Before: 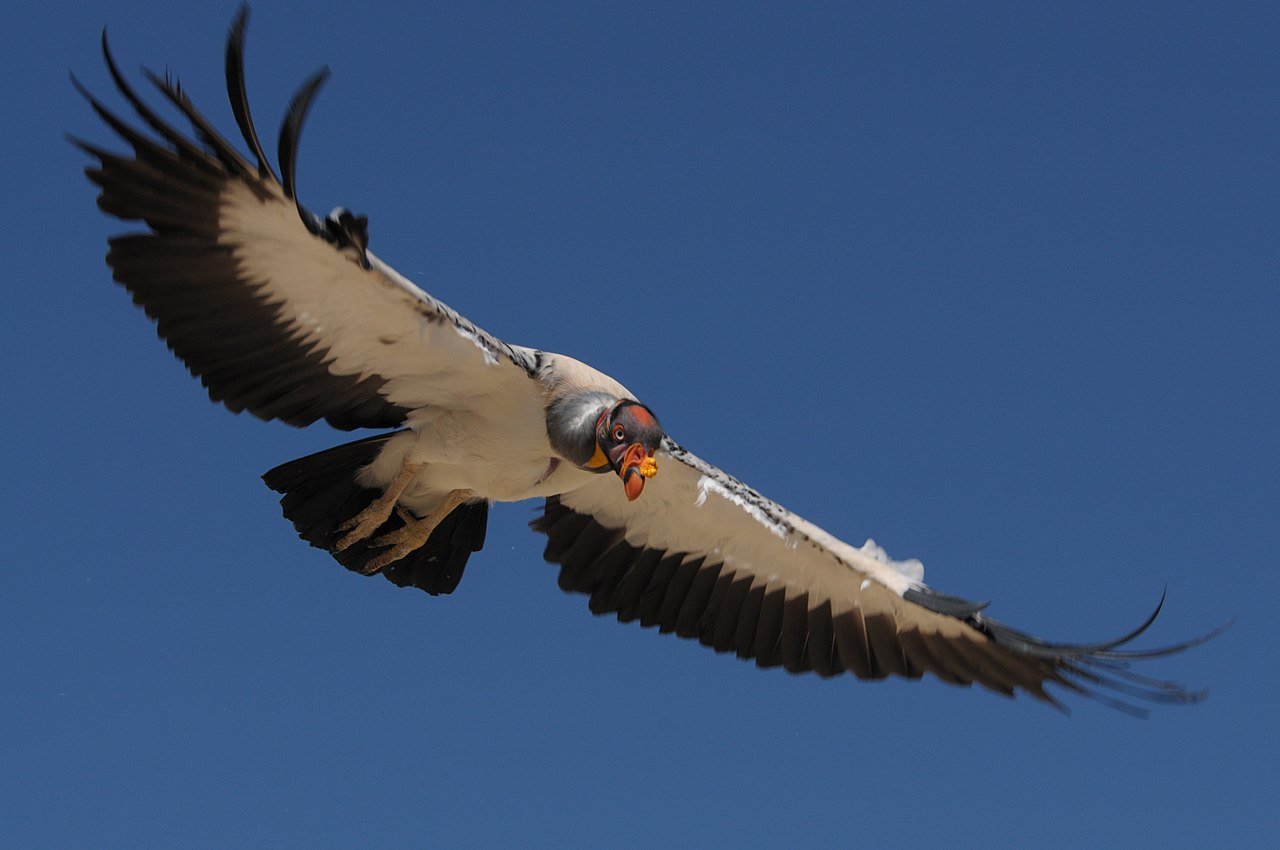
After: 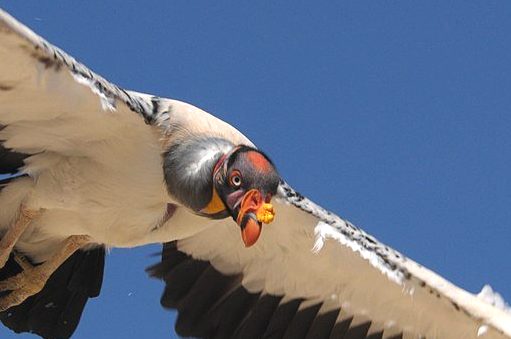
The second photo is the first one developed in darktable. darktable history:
exposure: black level correction -0.002, exposure 0.708 EV, compensate exposure bias true, compensate highlight preservation false
crop: left 30%, top 30%, right 30%, bottom 30%
